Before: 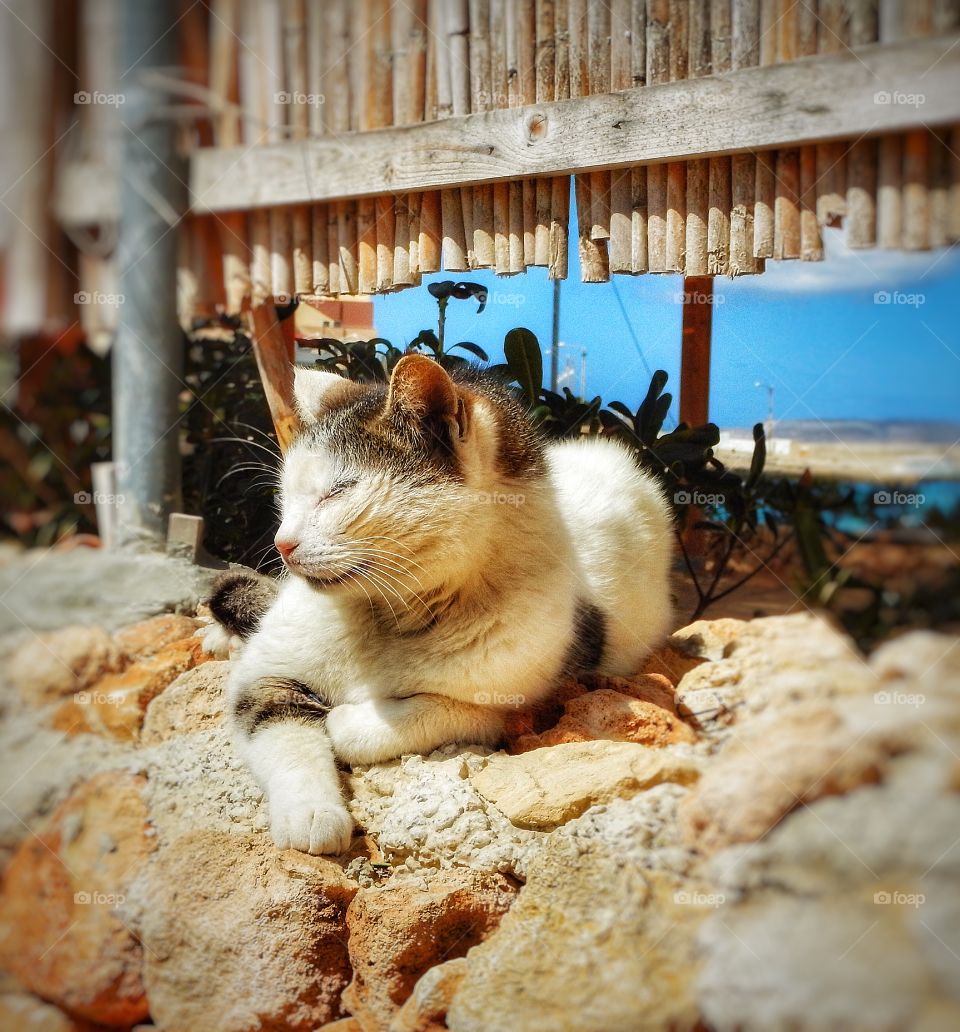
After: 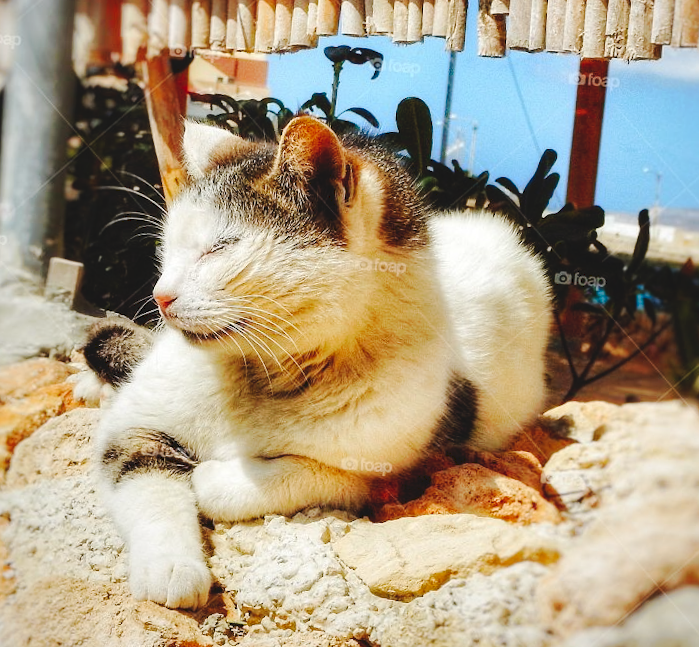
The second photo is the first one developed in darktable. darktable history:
crop and rotate: angle -4.02°, left 9.844%, top 20.722%, right 12.013%, bottom 11.946%
tone curve: curves: ch0 [(0, 0) (0.003, 0.076) (0.011, 0.081) (0.025, 0.084) (0.044, 0.092) (0.069, 0.1) (0.1, 0.117) (0.136, 0.144) (0.177, 0.186) (0.224, 0.237) (0.277, 0.306) (0.335, 0.39) (0.399, 0.494) (0.468, 0.574) (0.543, 0.666) (0.623, 0.722) (0.709, 0.79) (0.801, 0.855) (0.898, 0.926) (1, 1)], preserve colors none
